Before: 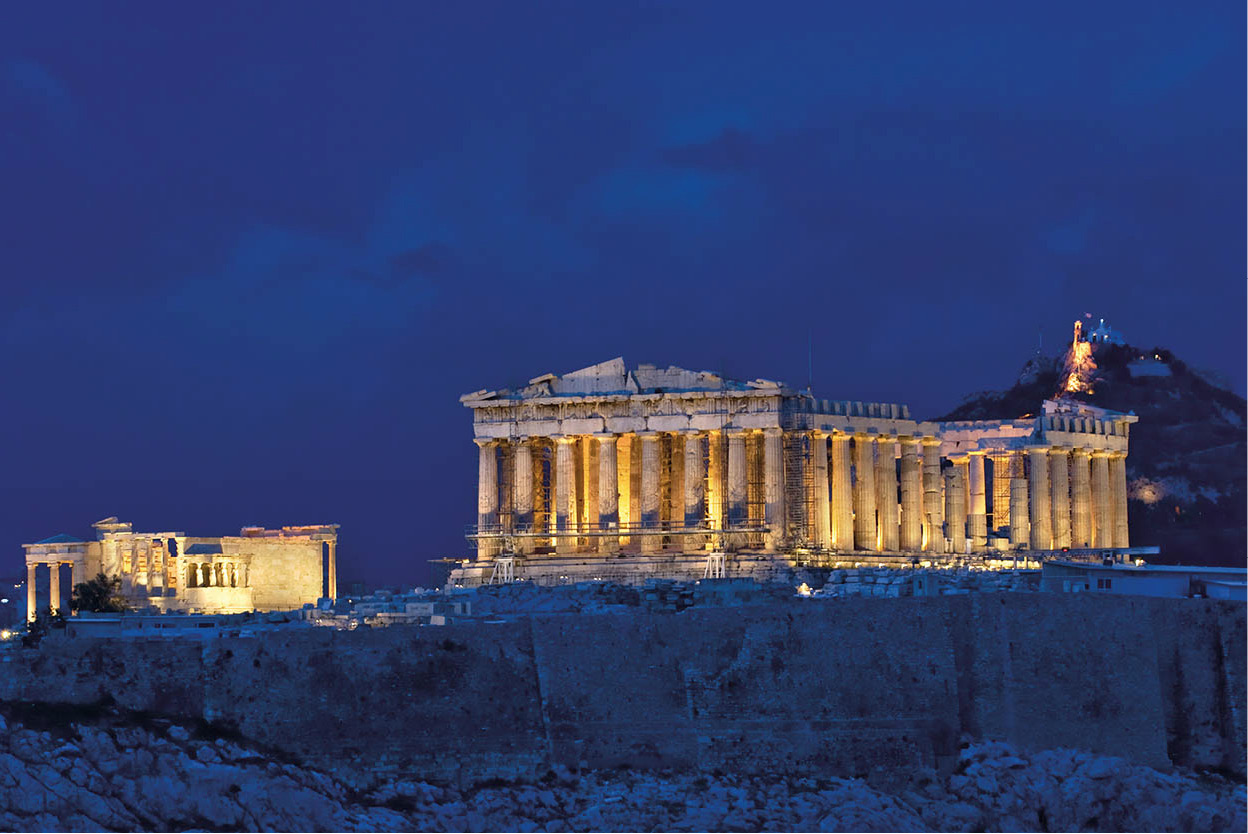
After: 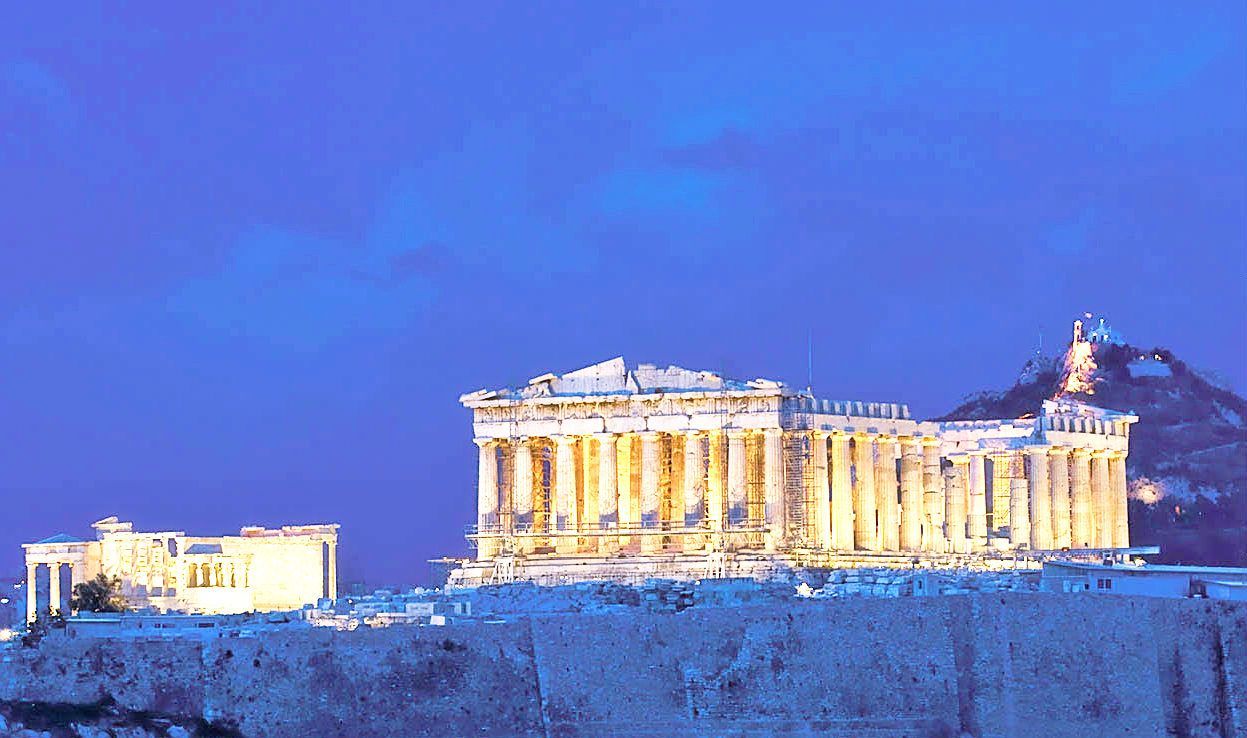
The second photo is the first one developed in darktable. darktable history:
local contrast: mode bilateral grid, contrast 16, coarseness 37, detail 105%, midtone range 0.2
base curve: curves: ch0 [(0, 0) (0.012, 0.01) (0.073, 0.168) (0.31, 0.711) (0.645, 0.957) (1, 1)], preserve colors none
tone equalizer: -8 EV 0.243 EV, -7 EV 0.421 EV, -6 EV 0.446 EV, -5 EV 0.239 EV, -3 EV -0.268 EV, -2 EV -0.421 EV, -1 EV -0.418 EV, +0 EV -0.274 EV, edges refinement/feathering 500, mask exposure compensation -1.57 EV, preserve details no
exposure: exposure 1.06 EV, compensate highlight preservation false
sharpen: amount 0.498
crop and rotate: top 0%, bottom 11.447%
shadows and highlights: shadows -30.63, highlights 30.48
haze removal: strength -0.06, compatibility mode true, adaptive false
